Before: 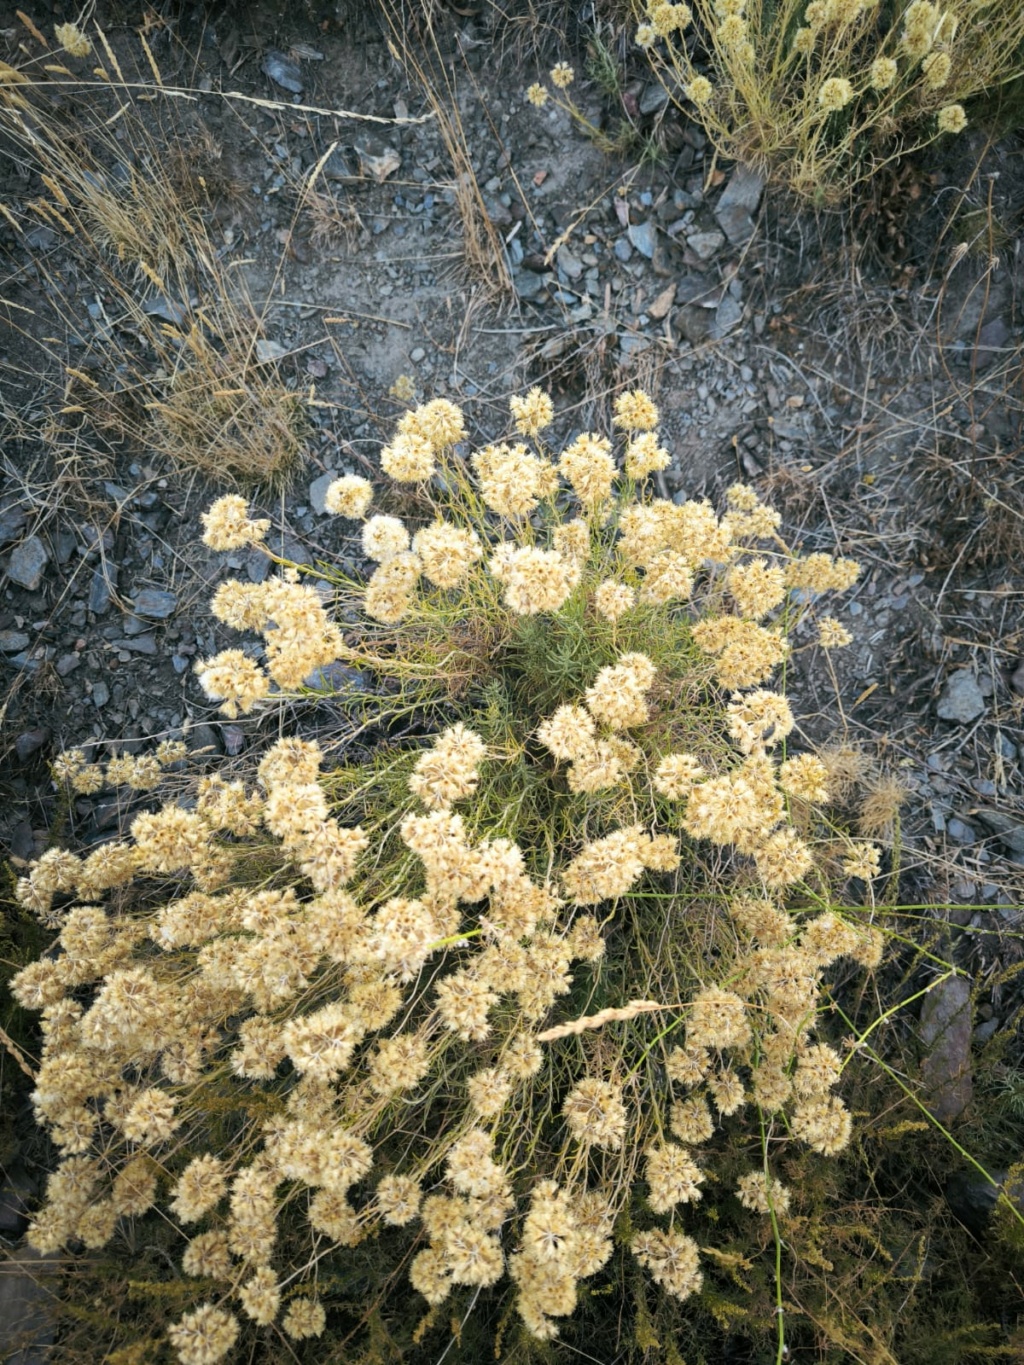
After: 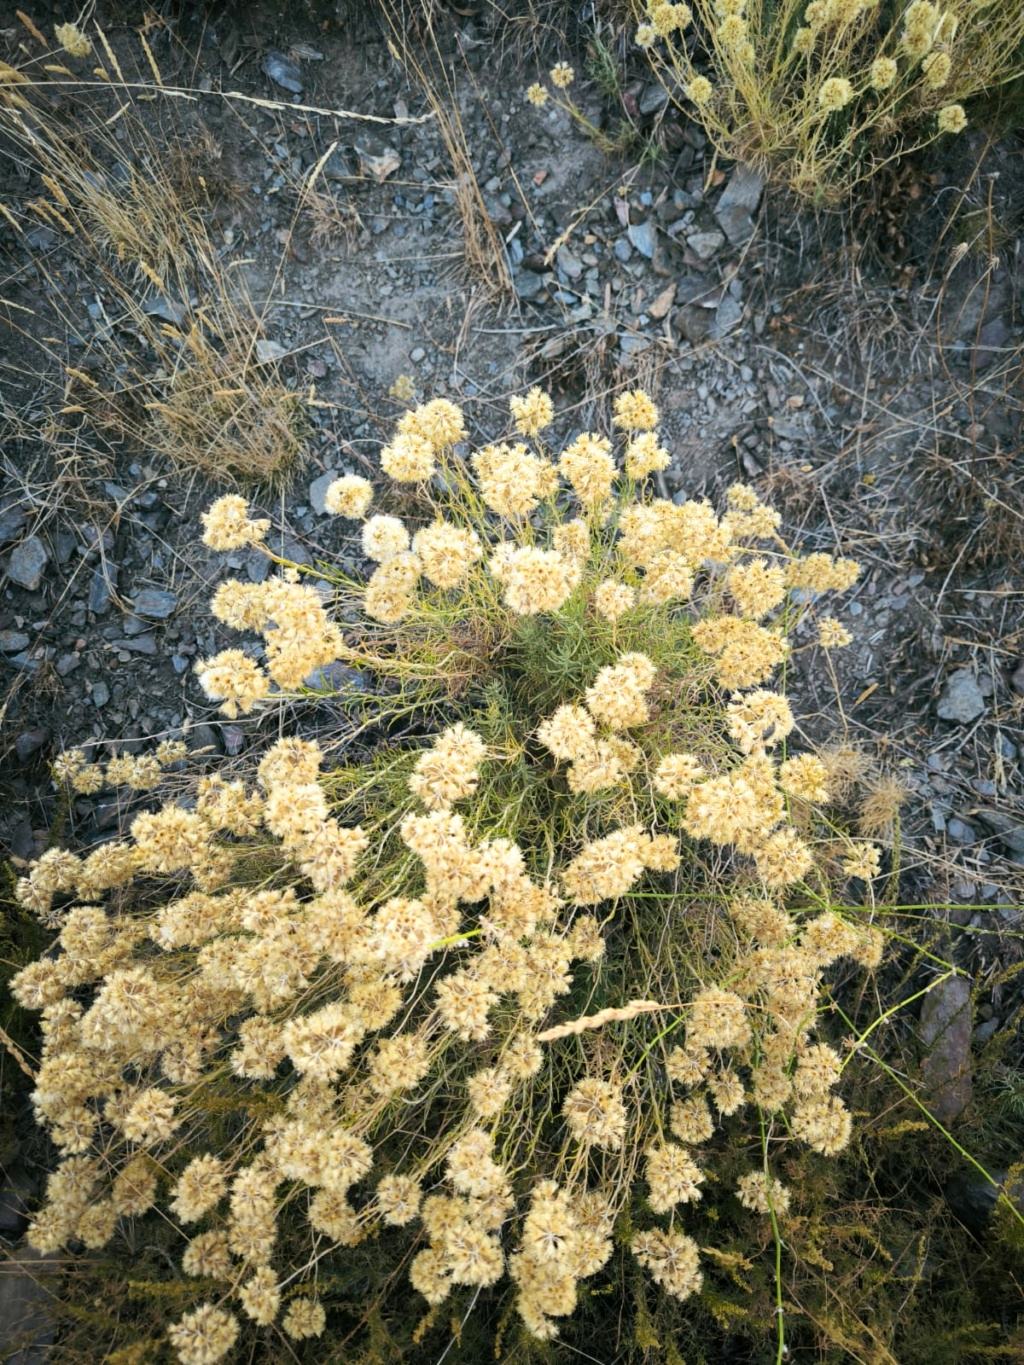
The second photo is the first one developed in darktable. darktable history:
shadows and highlights: radius 93.89, shadows -15.58, white point adjustment 0.224, highlights 30.85, compress 48.28%, soften with gaussian
contrast brightness saturation: contrast 0.097, brightness 0.026, saturation 0.094
